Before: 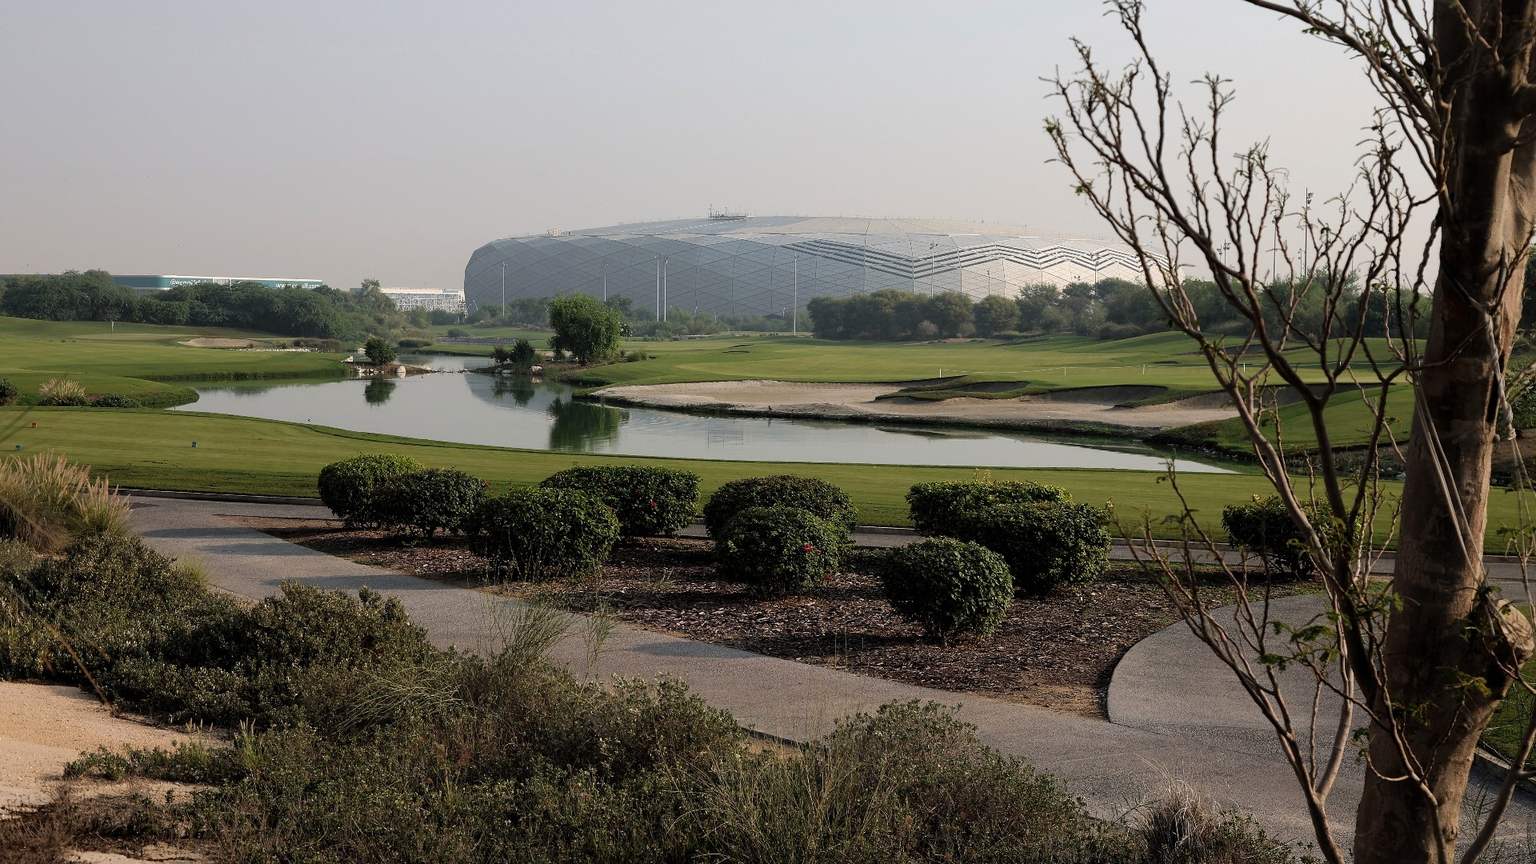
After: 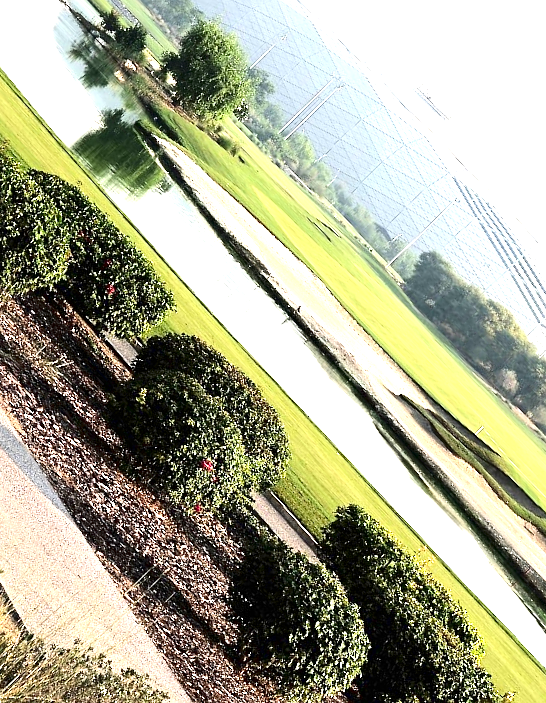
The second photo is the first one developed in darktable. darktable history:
crop and rotate: angle -45.63°, top 16.624%, right 0.929%, bottom 11.667%
exposure: black level correction 0, exposure 2.329 EV, compensate exposure bias true, compensate highlight preservation false
contrast brightness saturation: contrast 0.201, brightness -0.109, saturation 0.1
sharpen: amount 0.203
